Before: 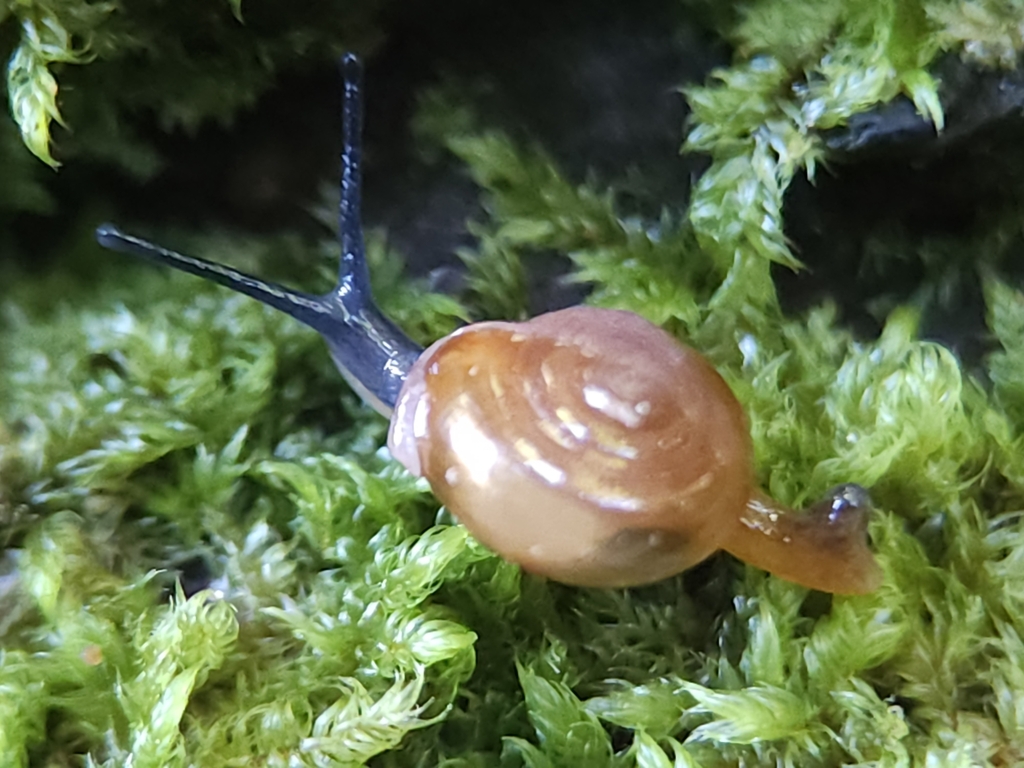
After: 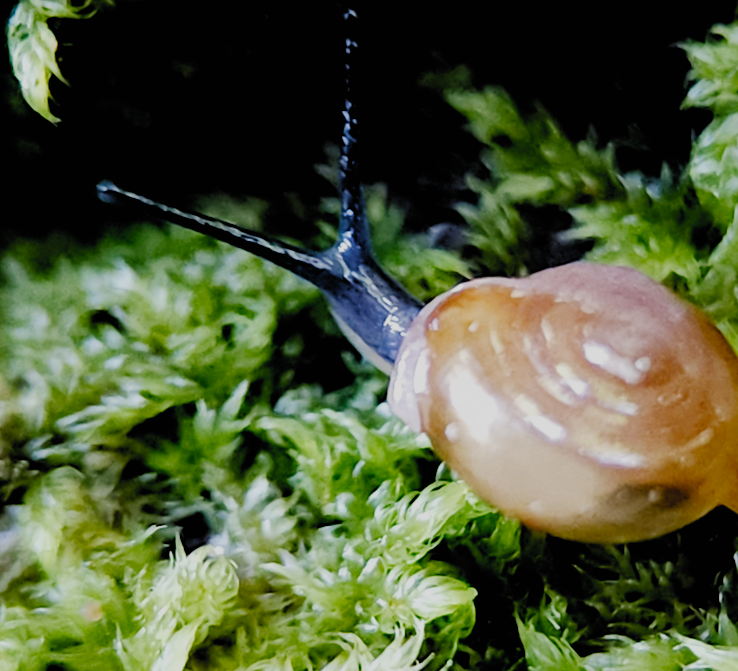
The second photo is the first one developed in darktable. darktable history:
crop: top 5.771%, right 27.857%, bottom 5.791%
filmic rgb: black relative exposure -2.76 EV, white relative exposure 4.56 EV, hardness 1.73, contrast 1.262, preserve chrominance no, color science v4 (2020), iterations of high-quality reconstruction 0, contrast in shadows soft
